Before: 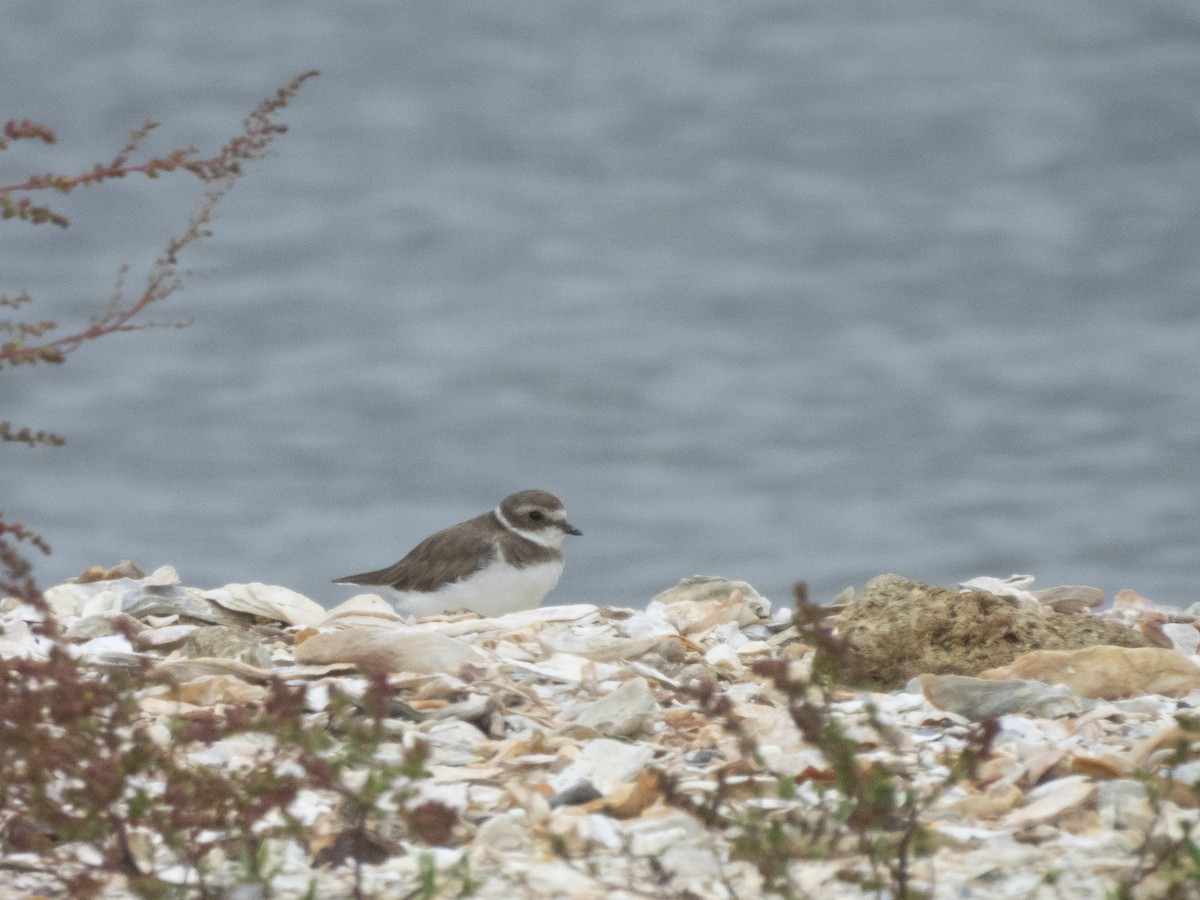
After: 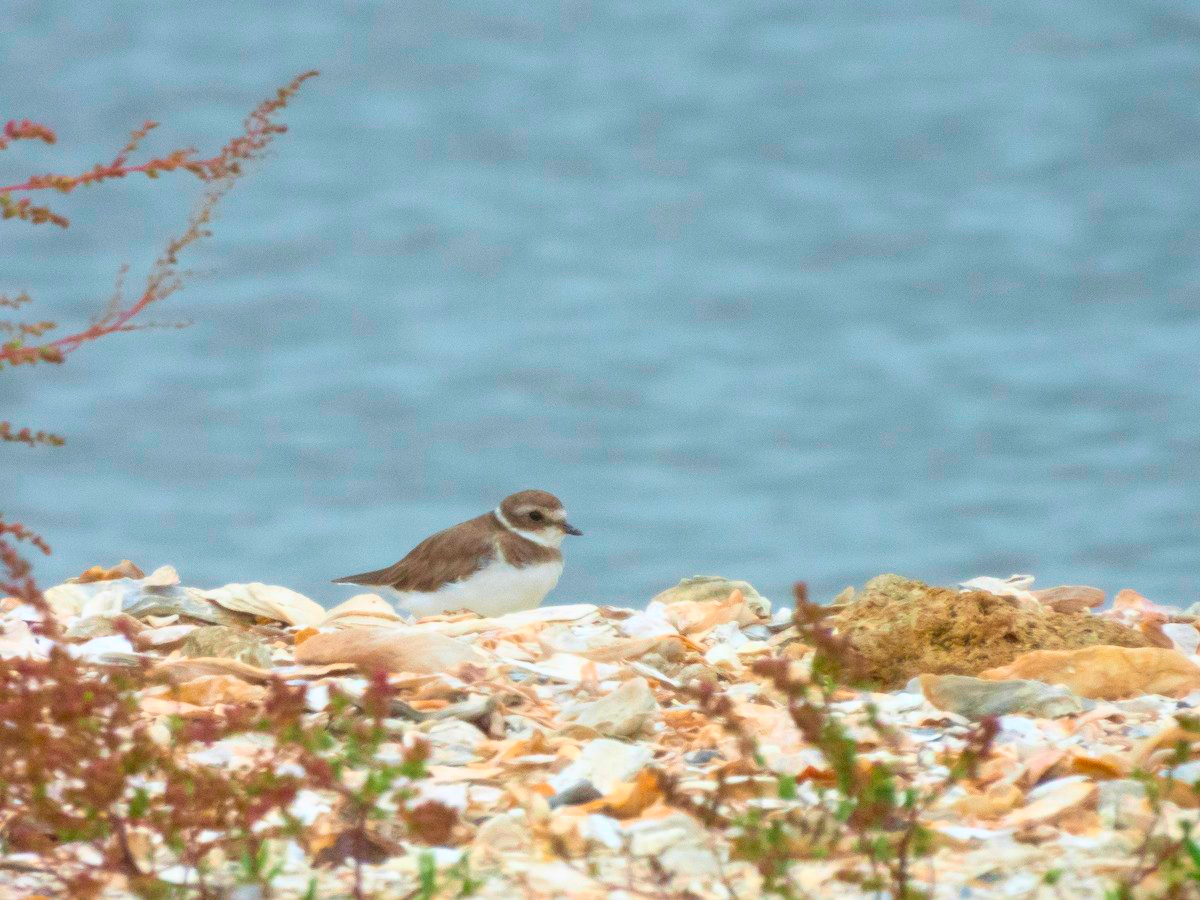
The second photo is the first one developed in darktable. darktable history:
color balance: on, module defaults
color balance rgb: linear chroma grading › global chroma 15%, perceptual saturation grading › global saturation 30%
tone curve: curves: ch0 [(0, 0) (0.389, 0.458) (0.745, 0.82) (0.849, 0.917) (0.919, 0.969) (1, 1)]; ch1 [(0, 0) (0.437, 0.404) (0.5, 0.5) (0.529, 0.55) (0.58, 0.6) (0.616, 0.649) (1, 1)]; ch2 [(0, 0) (0.442, 0.428) (0.5, 0.5) (0.525, 0.543) (0.585, 0.62) (1, 1)], color space Lab, independent channels, preserve colors none
